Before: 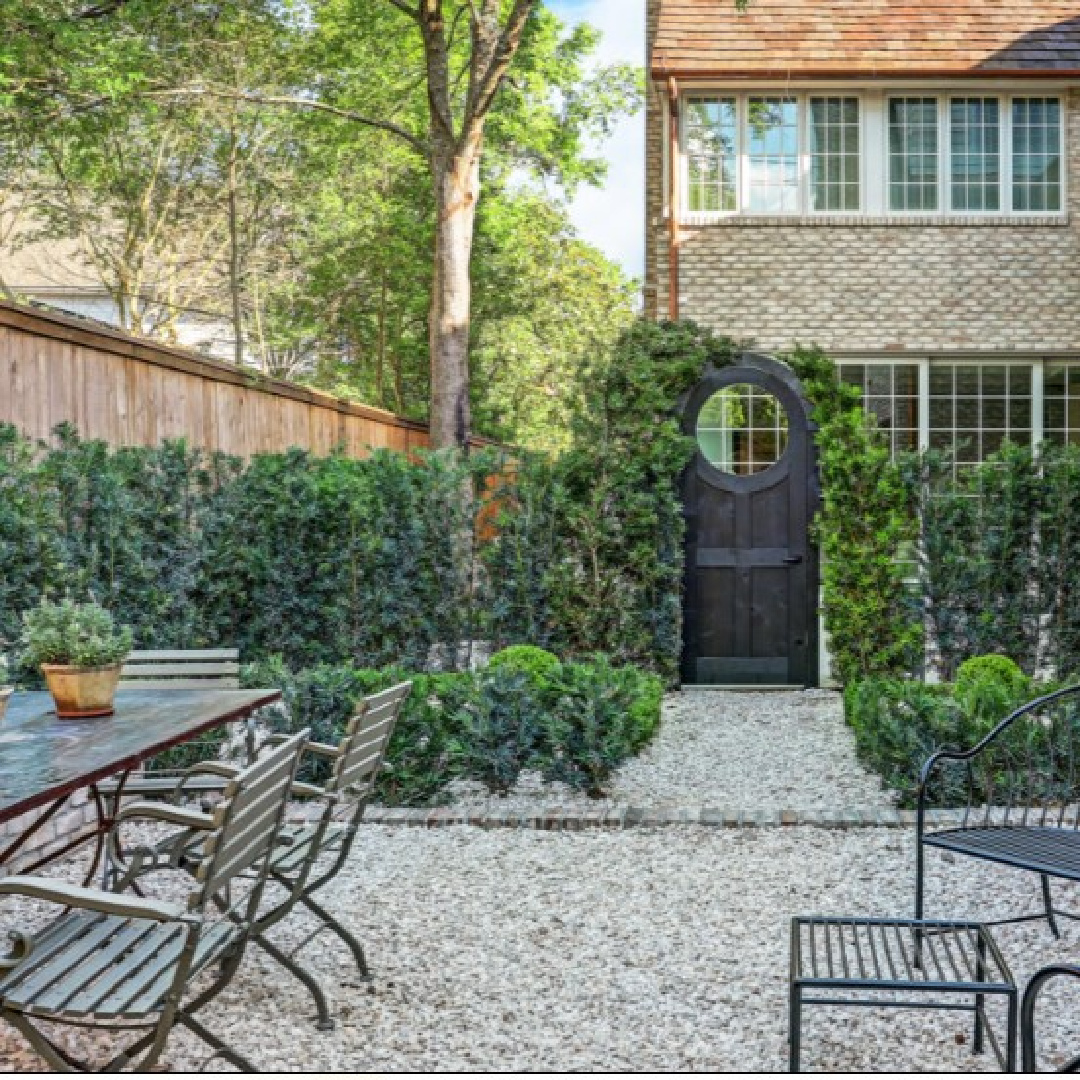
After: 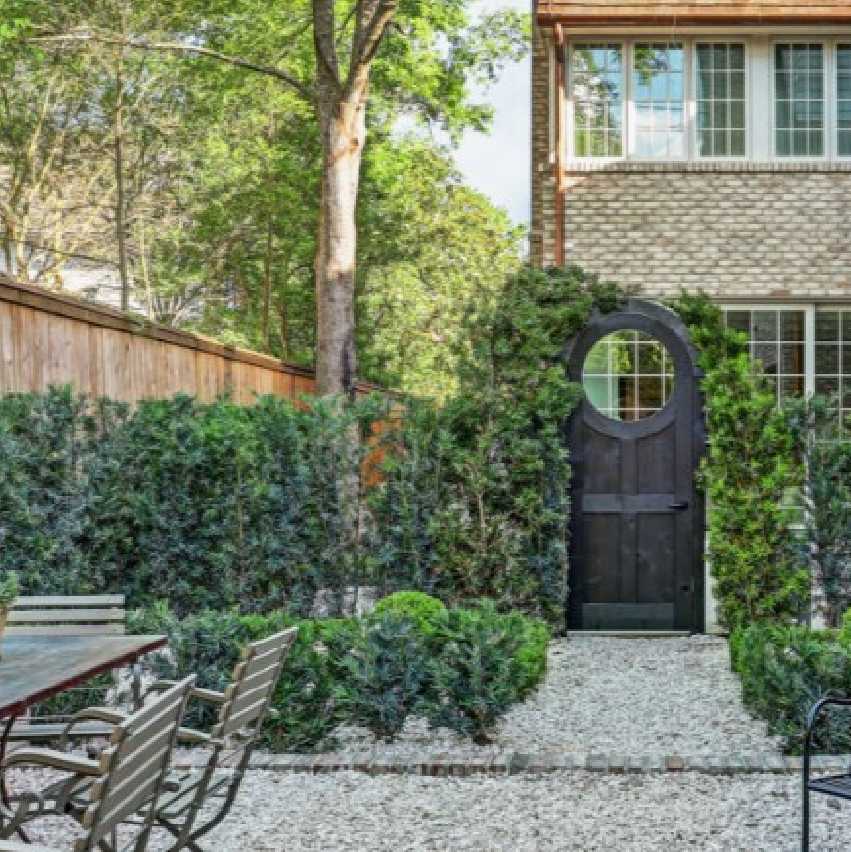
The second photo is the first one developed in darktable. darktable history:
crop and rotate: left 10.658%, top 5.039%, right 10.503%, bottom 16.027%
shadows and highlights: soften with gaussian
exposure: exposure -0.072 EV, compensate exposure bias true, compensate highlight preservation false
